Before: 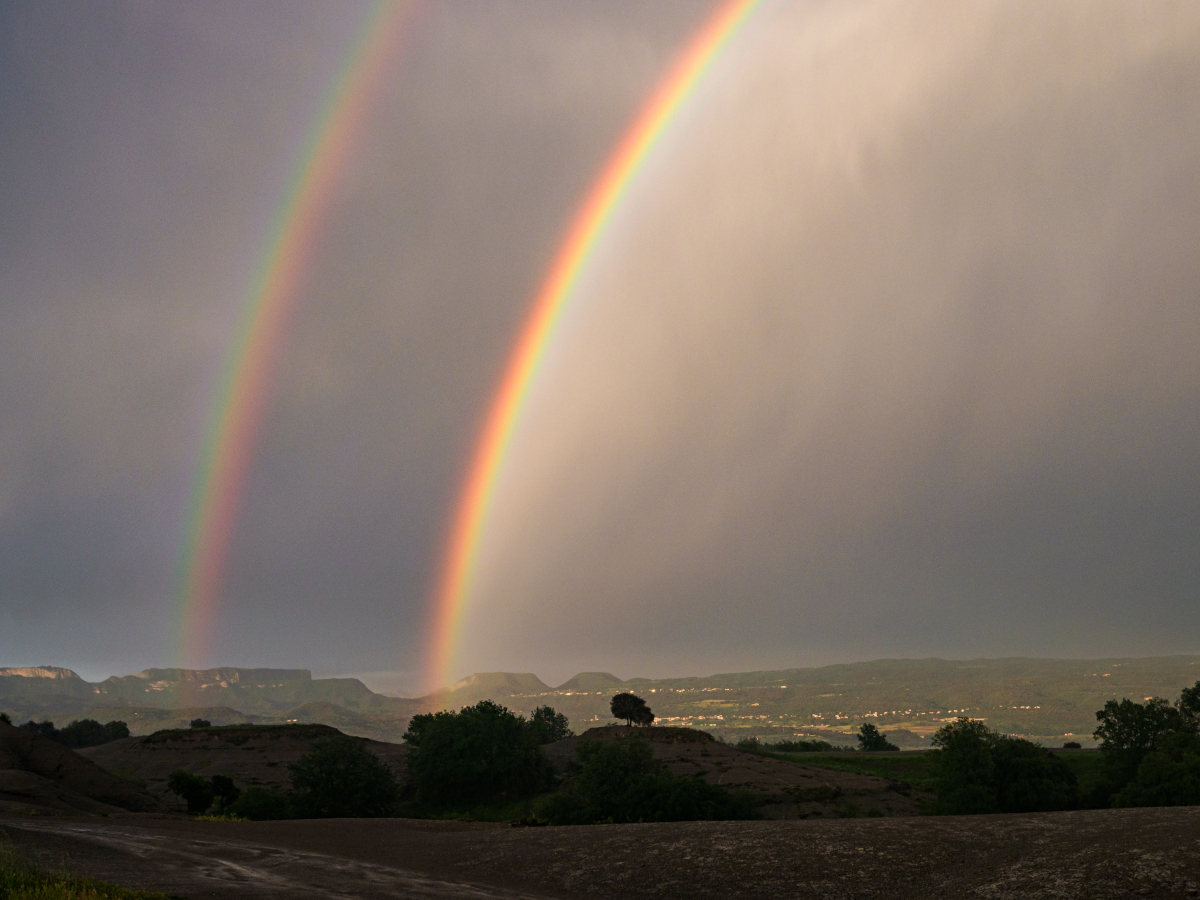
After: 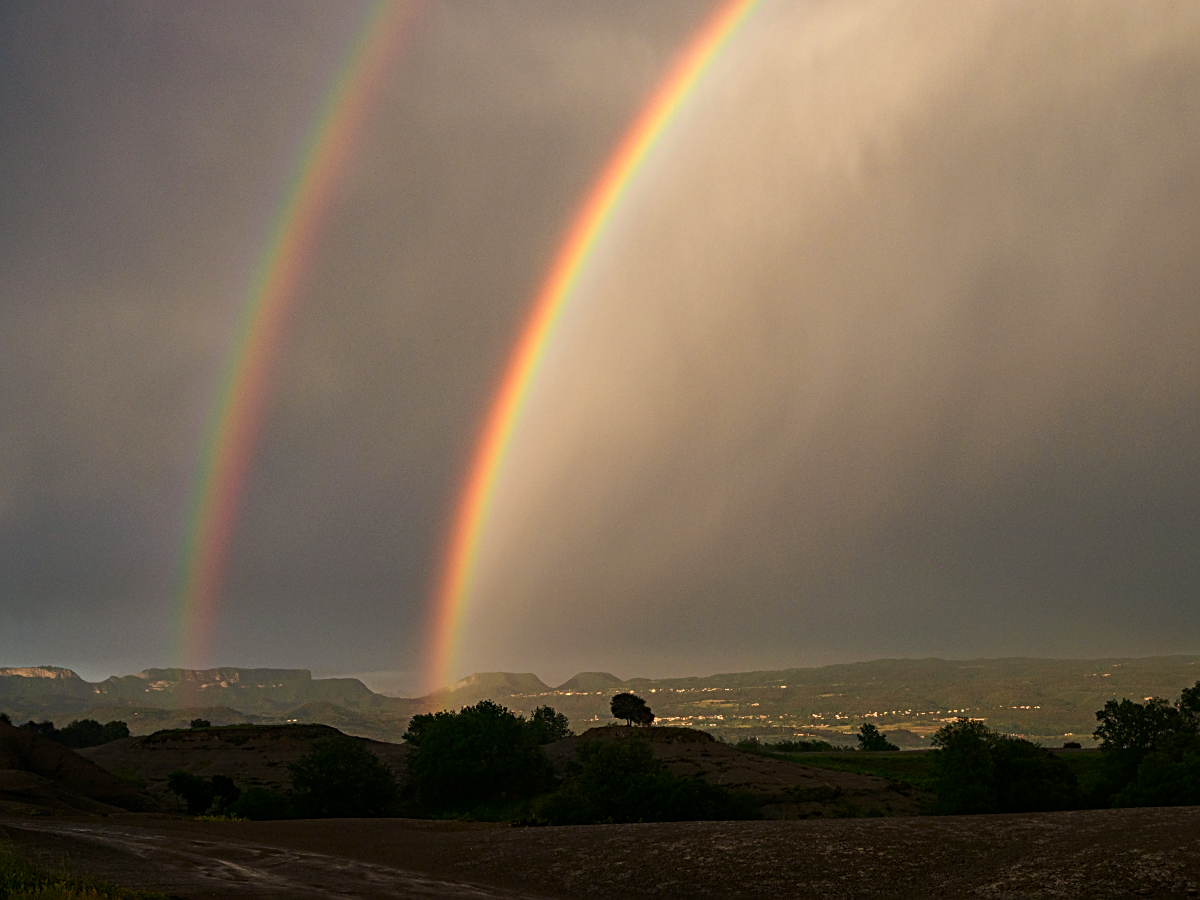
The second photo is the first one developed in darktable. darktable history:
contrast brightness saturation: brightness -0.09
sharpen: on, module defaults
white balance: red 1.029, blue 0.92
